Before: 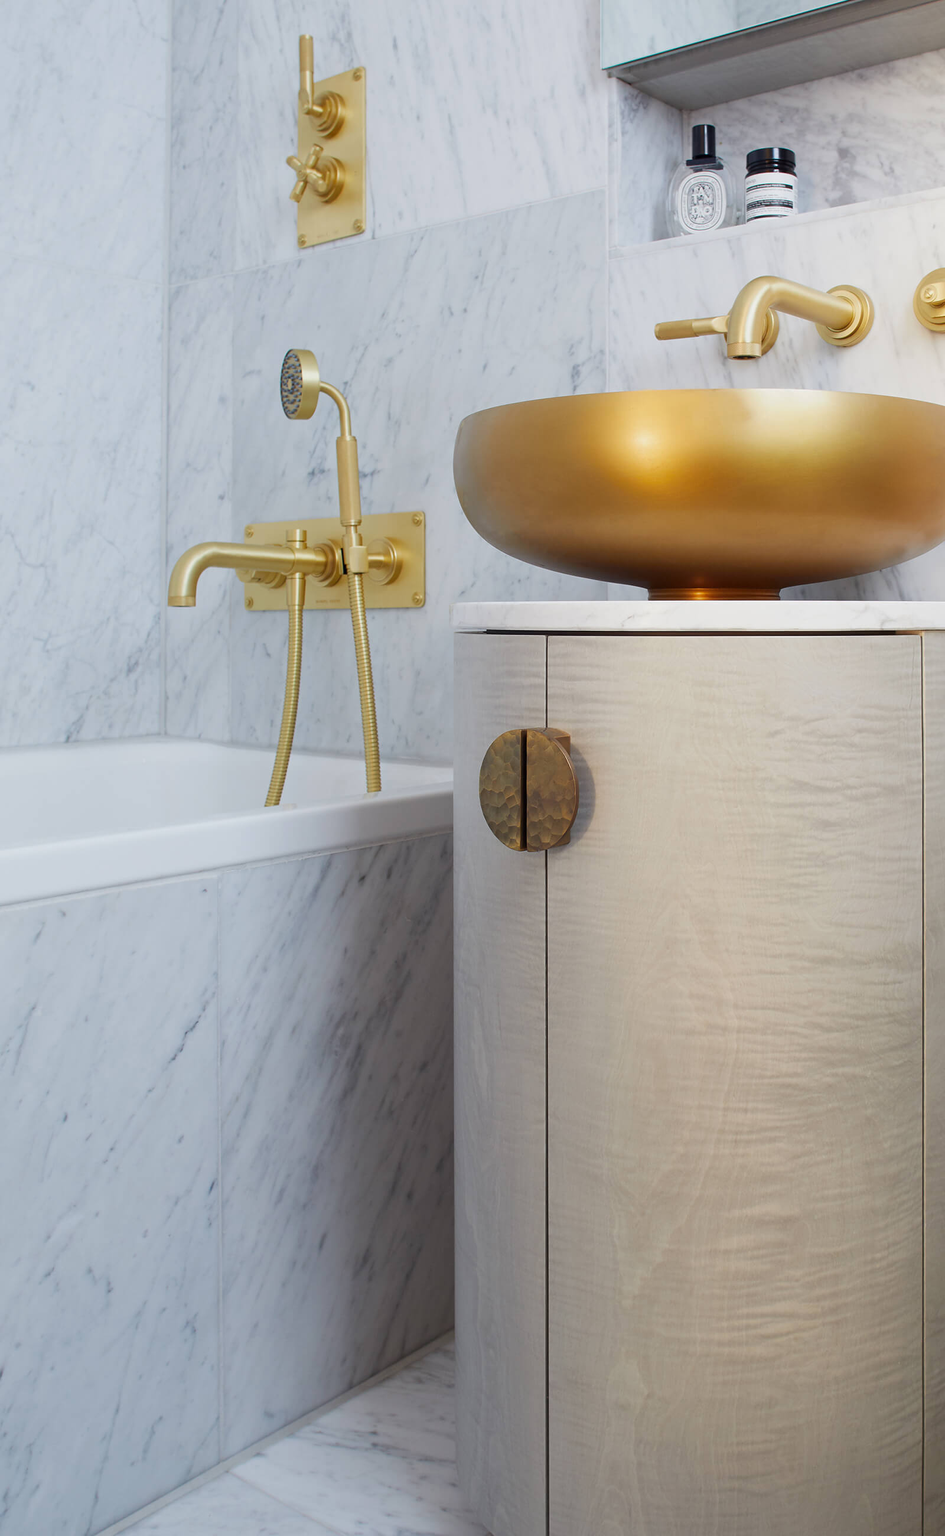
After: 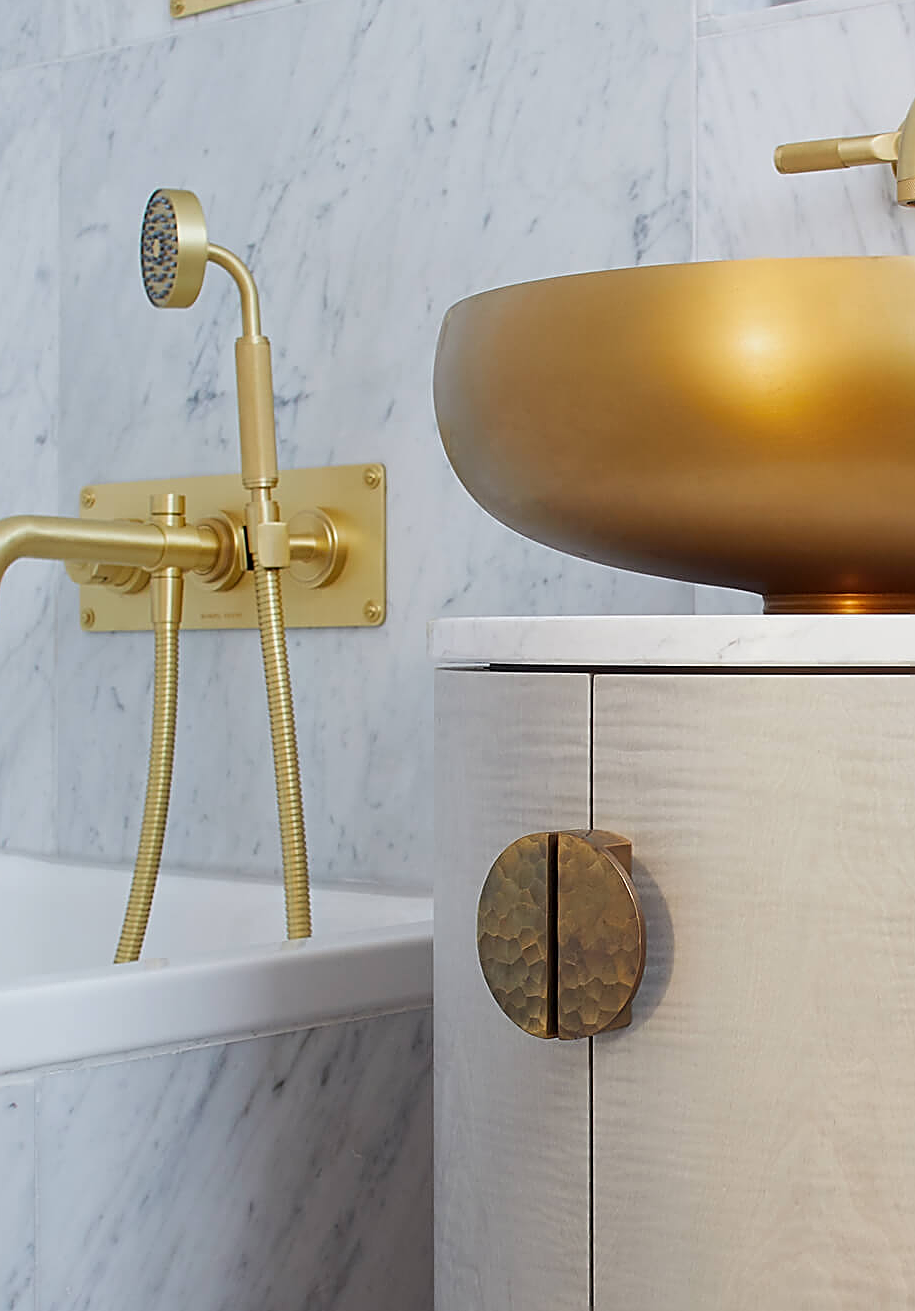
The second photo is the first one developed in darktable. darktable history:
sharpen: amount 0.901
crop: left 20.932%, top 15.471%, right 21.848%, bottom 34.081%
